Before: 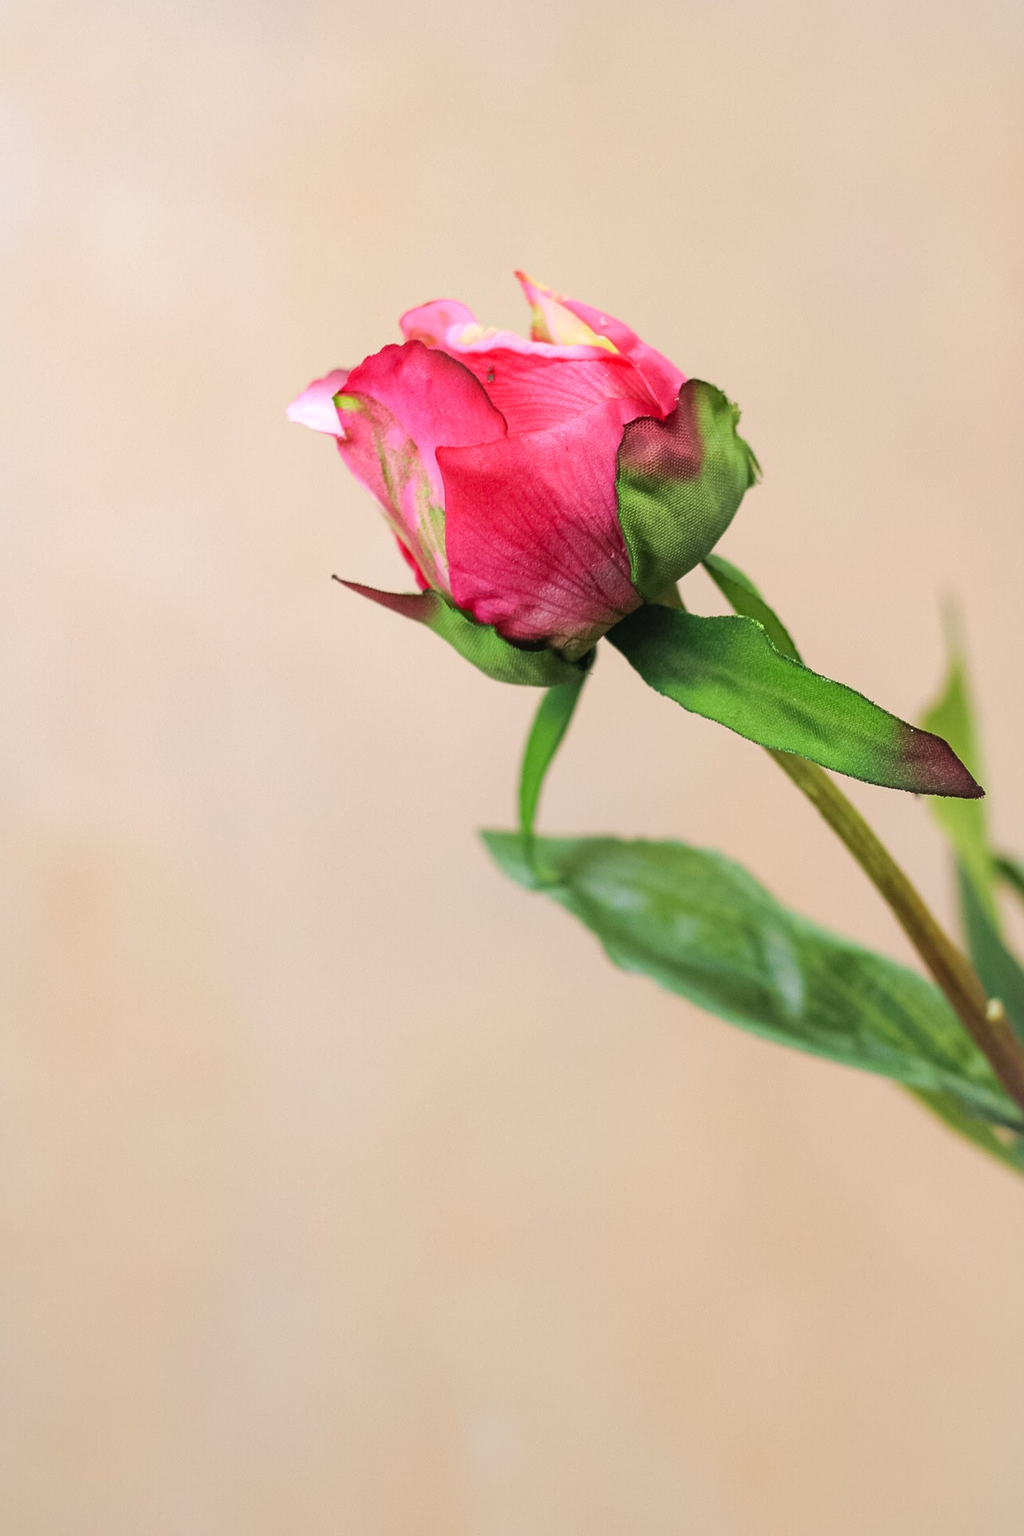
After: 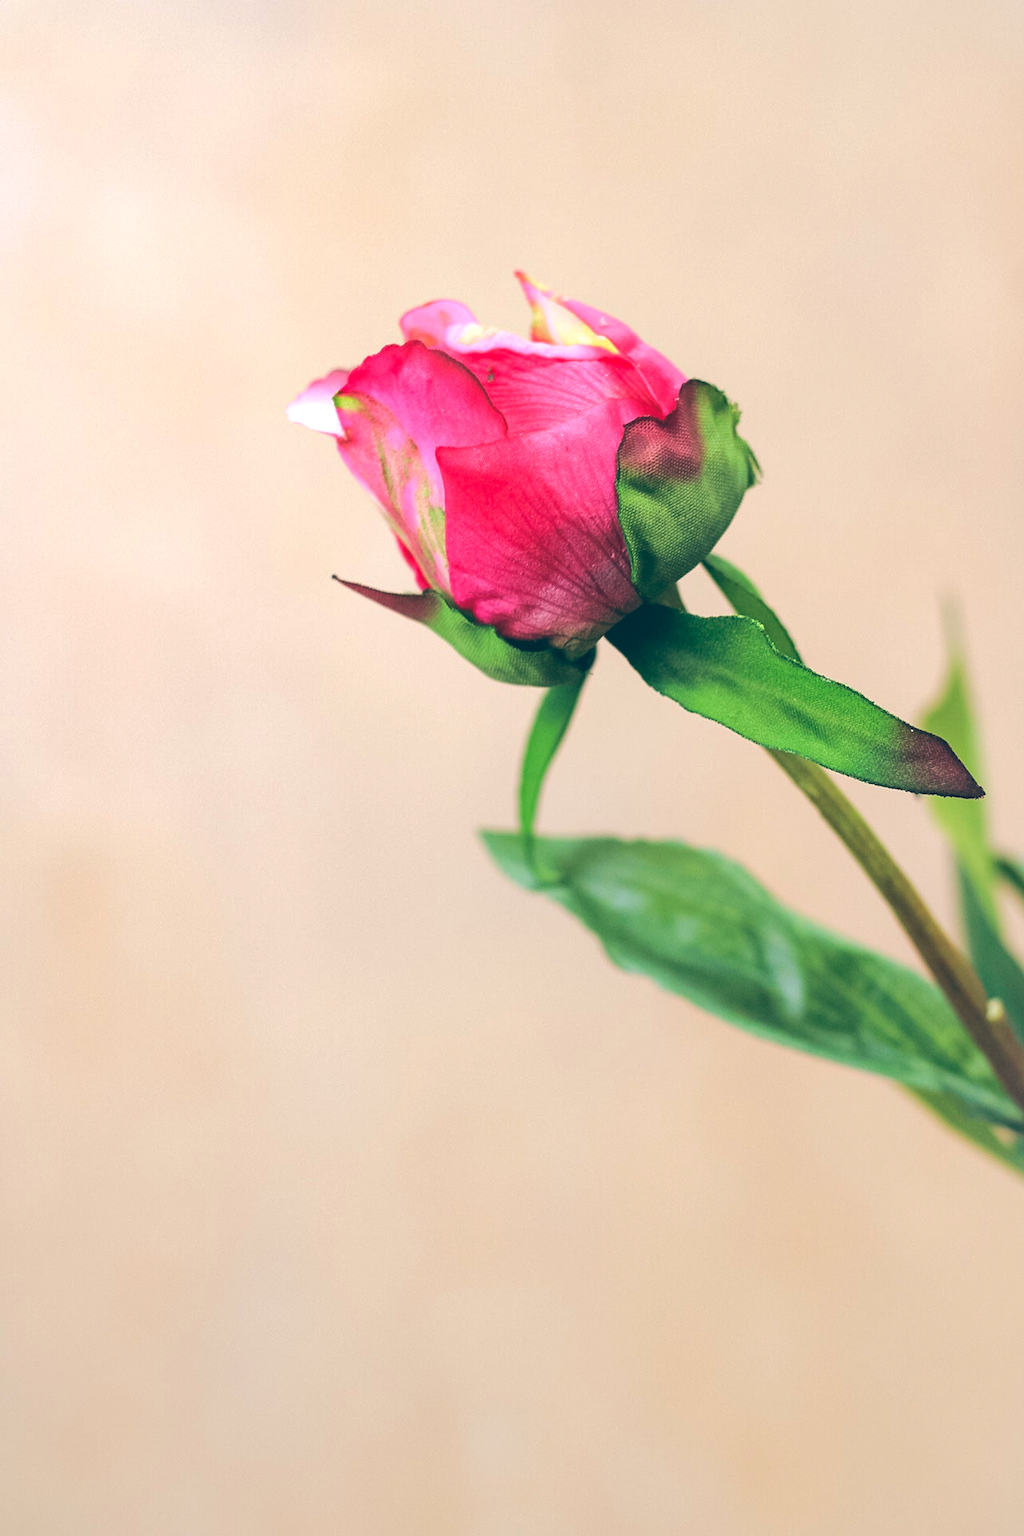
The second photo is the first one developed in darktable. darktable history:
base curve: curves: ch0 [(0, 0) (0.262, 0.32) (0.722, 0.705) (1, 1)]
color balance: lift [1.016, 0.983, 1, 1.017], gamma [0.958, 1, 1, 1], gain [0.981, 1.007, 0.993, 1.002], input saturation 118.26%, contrast 13.43%, contrast fulcrum 21.62%, output saturation 82.76%
